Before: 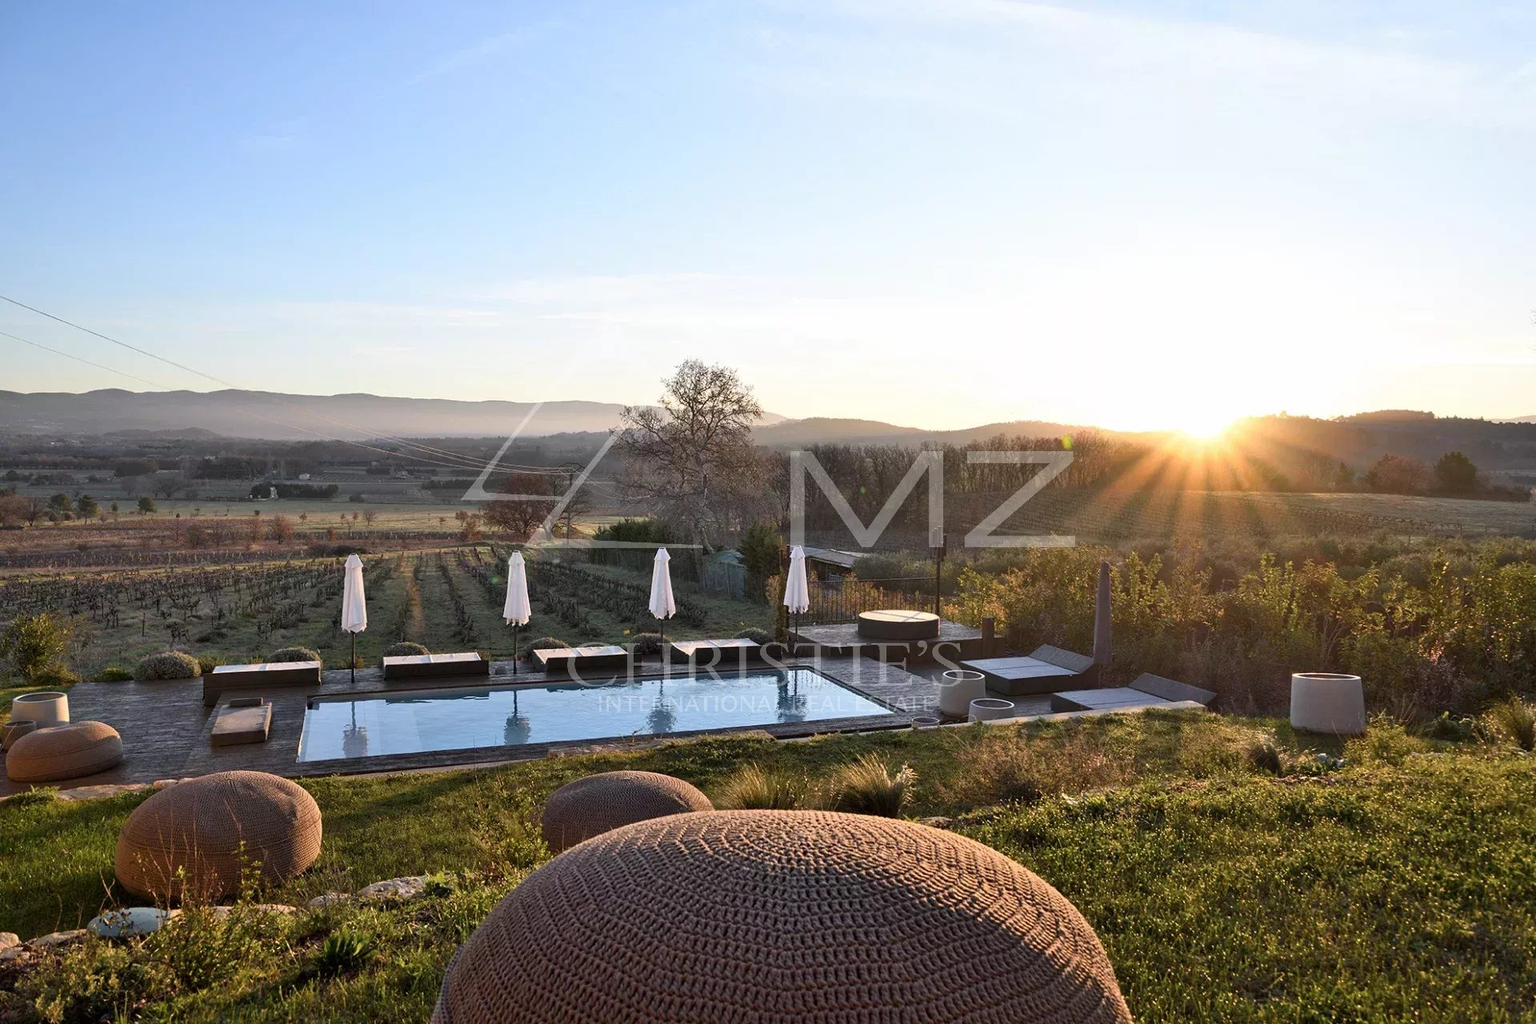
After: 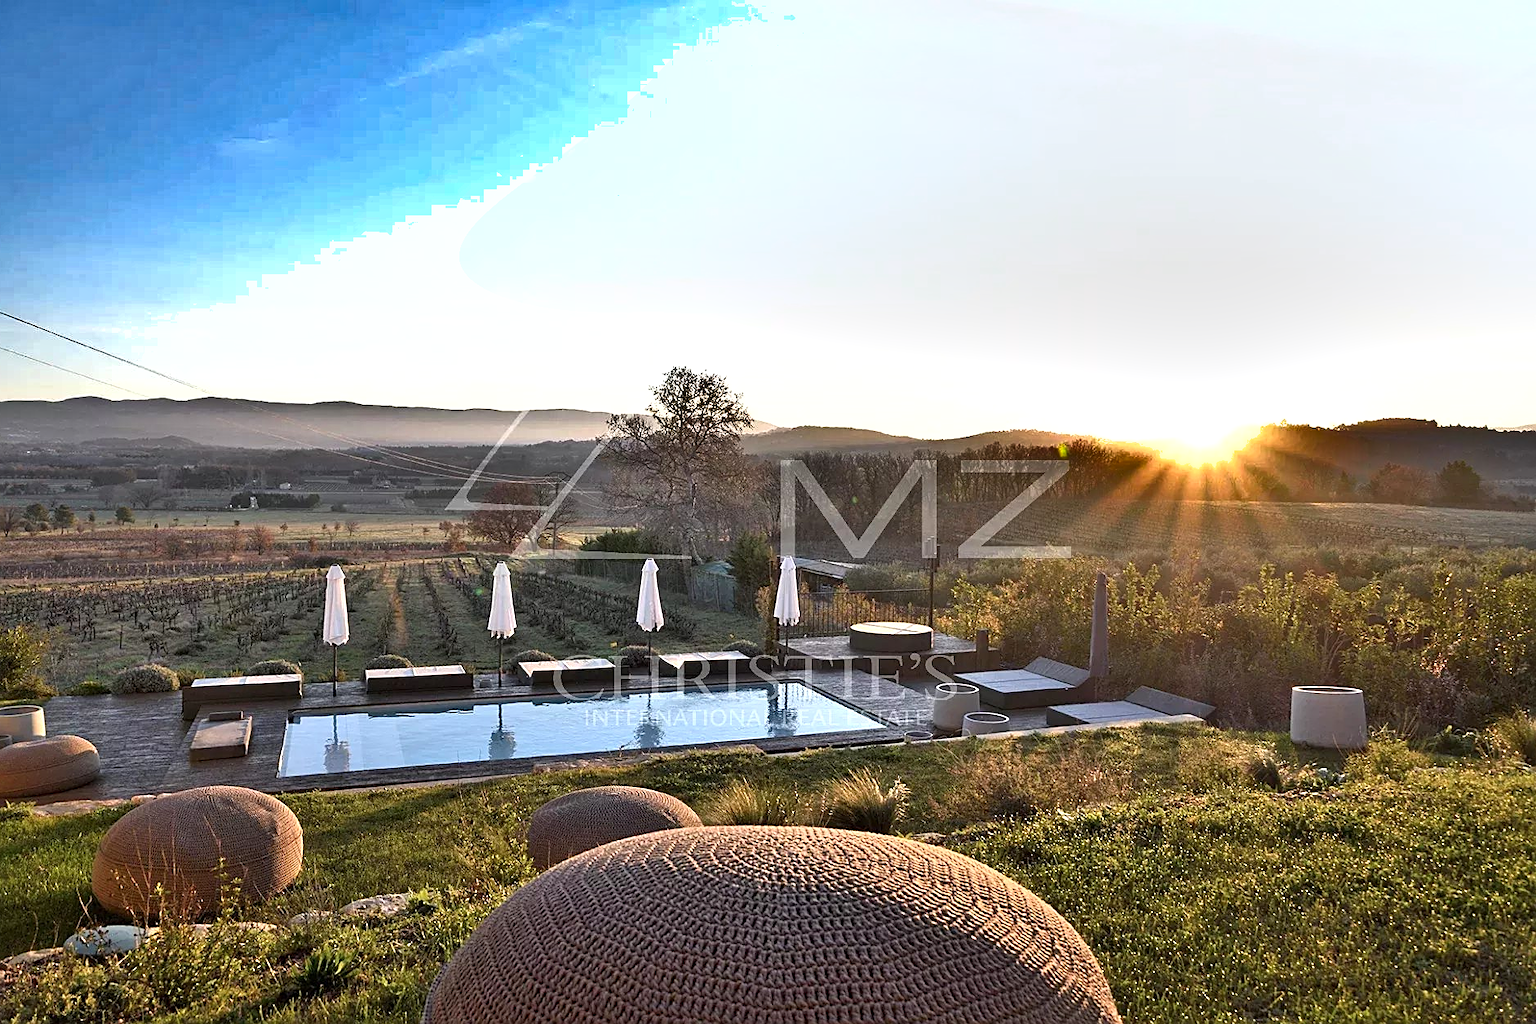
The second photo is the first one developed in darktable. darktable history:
sharpen: on, module defaults
shadows and highlights: shadows 20.87, highlights -81.63, soften with gaussian
crop: left 1.639%, right 0.268%, bottom 1.808%
exposure: exposure 0.434 EV, compensate highlight preservation false
